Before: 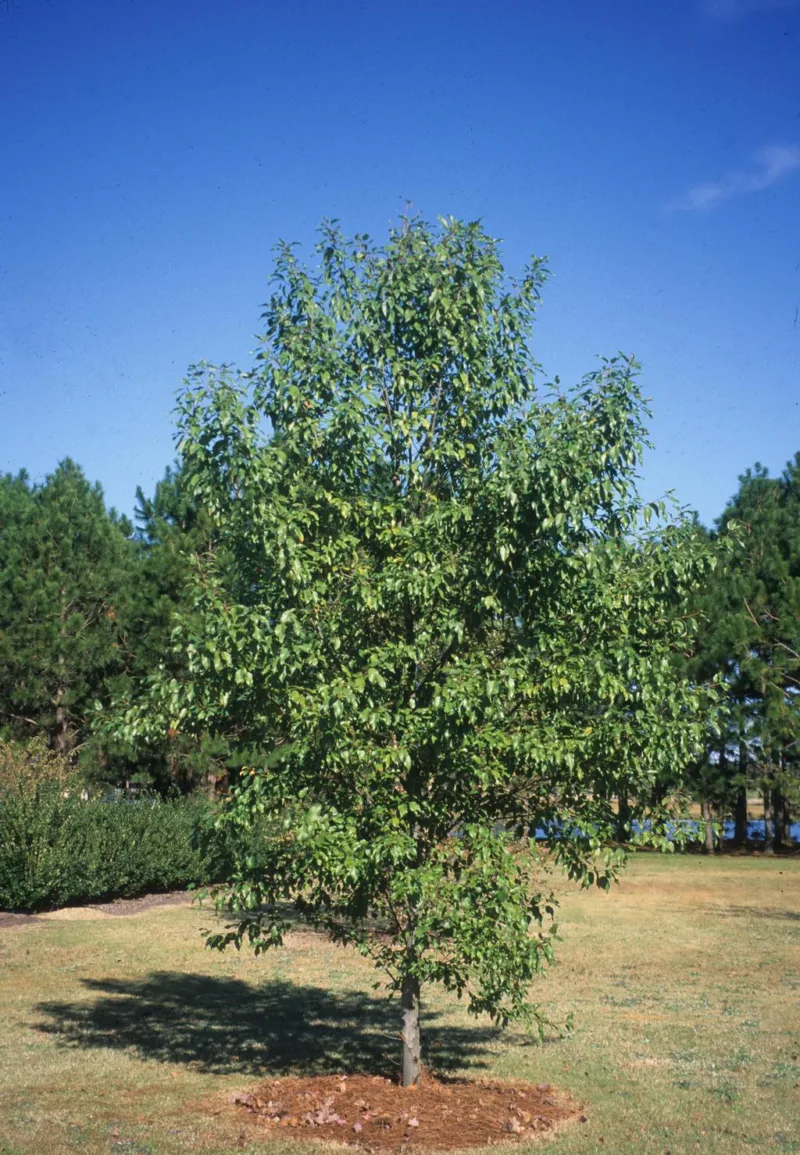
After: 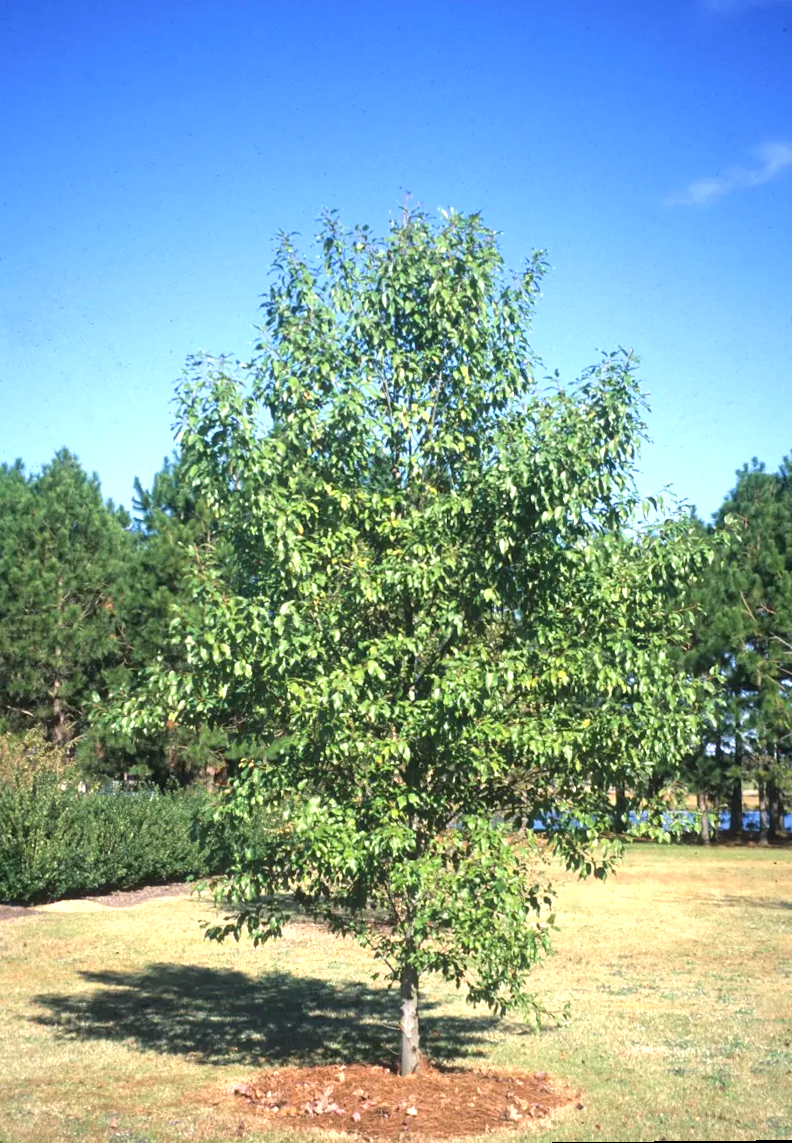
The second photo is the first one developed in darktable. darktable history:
exposure: black level correction 0, exposure 1 EV, compensate exposure bias true, compensate highlight preservation false
rotate and perspective: rotation 0.174°, lens shift (vertical) 0.013, lens shift (horizontal) 0.019, shear 0.001, automatic cropping original format, crop left 0.007, crop right 0.991, crop top 0.016, crop bottom 0.997
